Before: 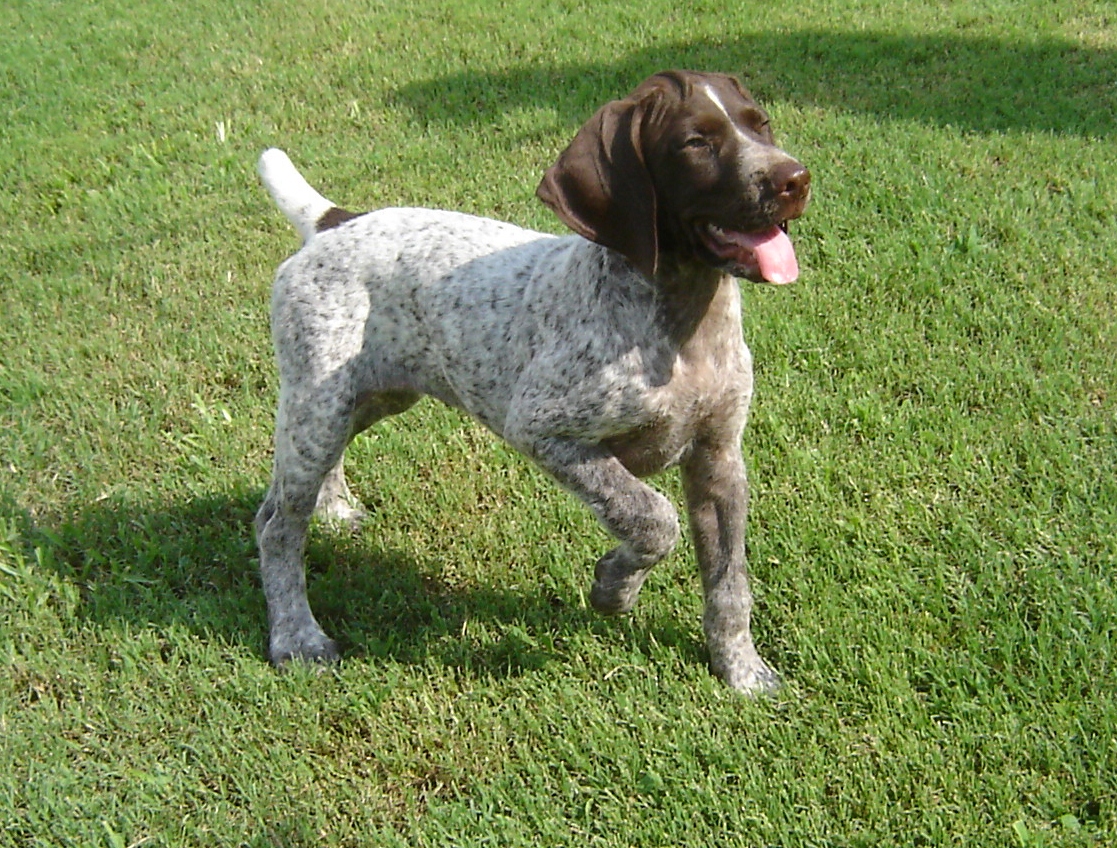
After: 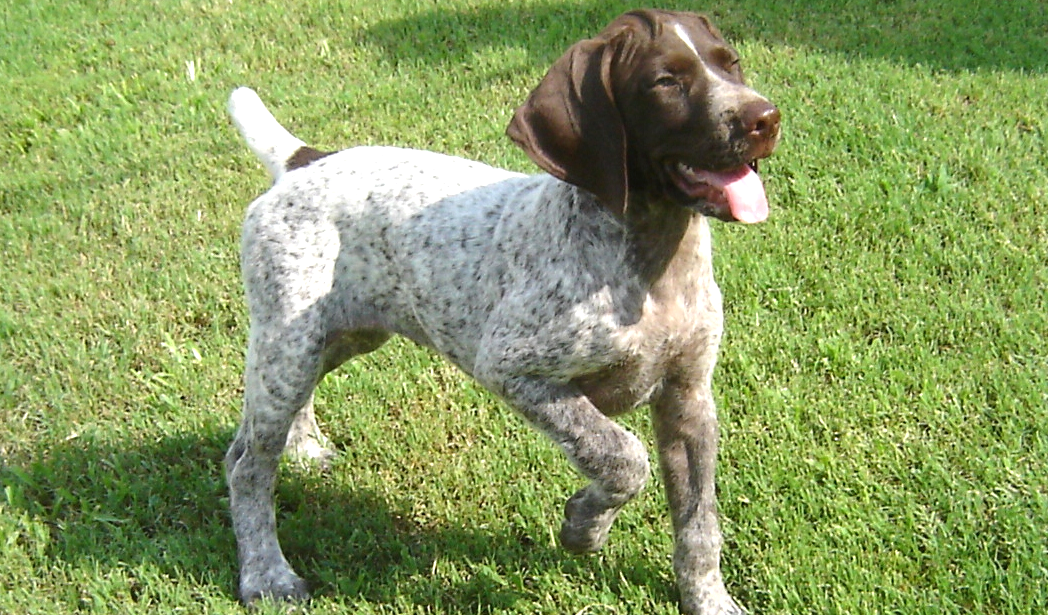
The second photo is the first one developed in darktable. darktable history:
exposure: black level correction 0, exposure 0.5 EV, compensate highlight preservation false
crop: left 2.737%, top 7.287%, right 3.421%, bottom 20.179%
